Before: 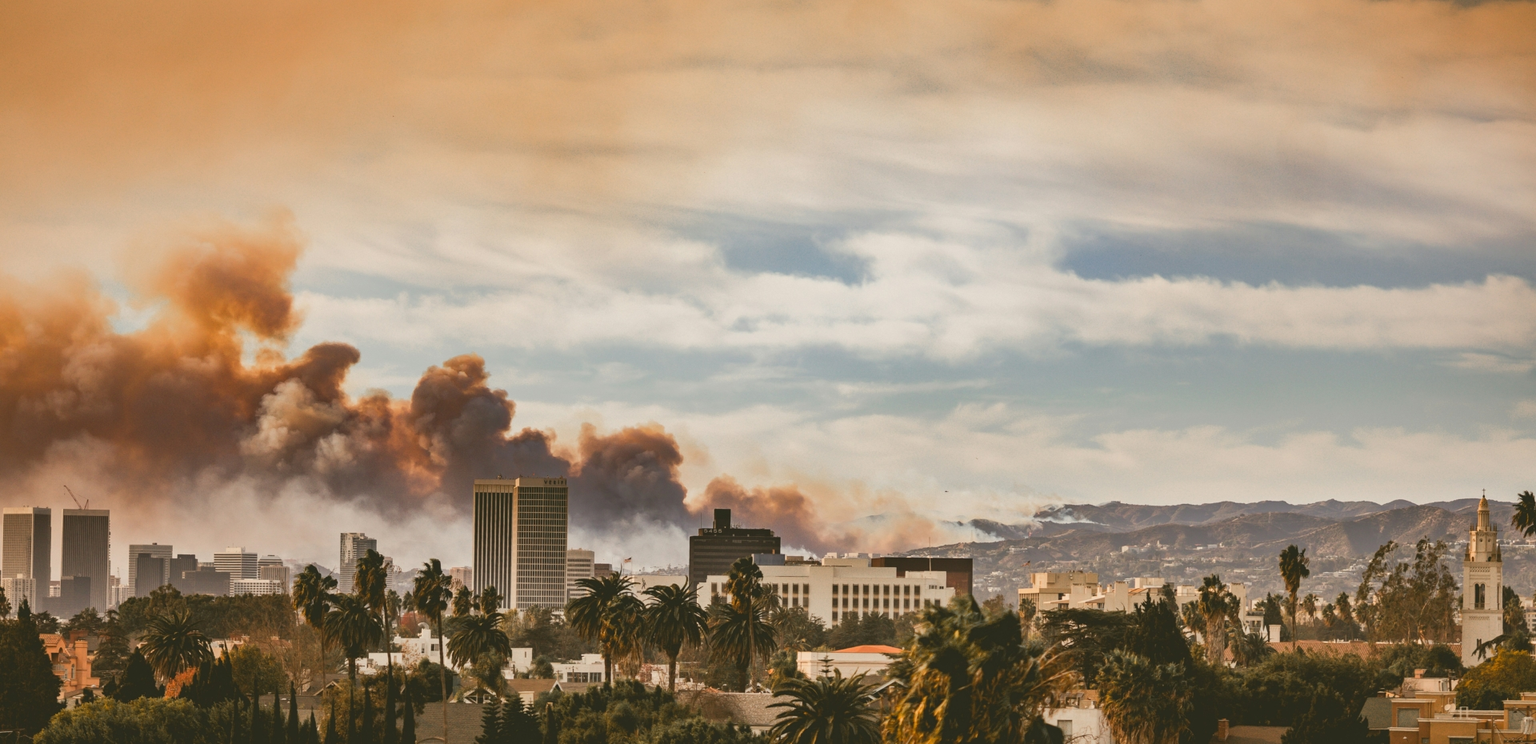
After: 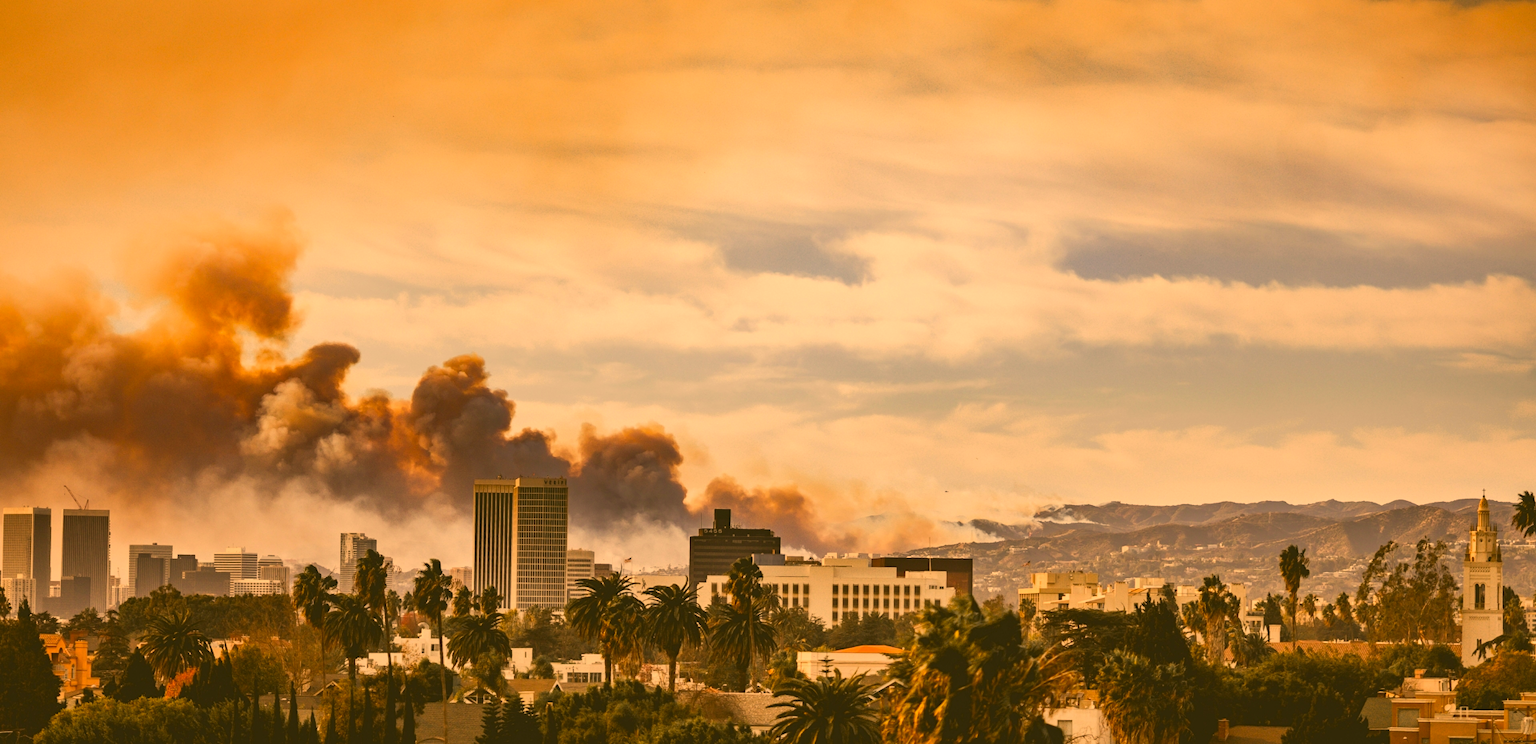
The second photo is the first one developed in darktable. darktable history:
color correction: highlights a* 17.94, highlights b* 35.39, shadows a* 1.48, shadows b* 6.42, saturation 1.01
contrast brightness saturation: contrast 0.1, brightness 0.03, saturation 0.09
